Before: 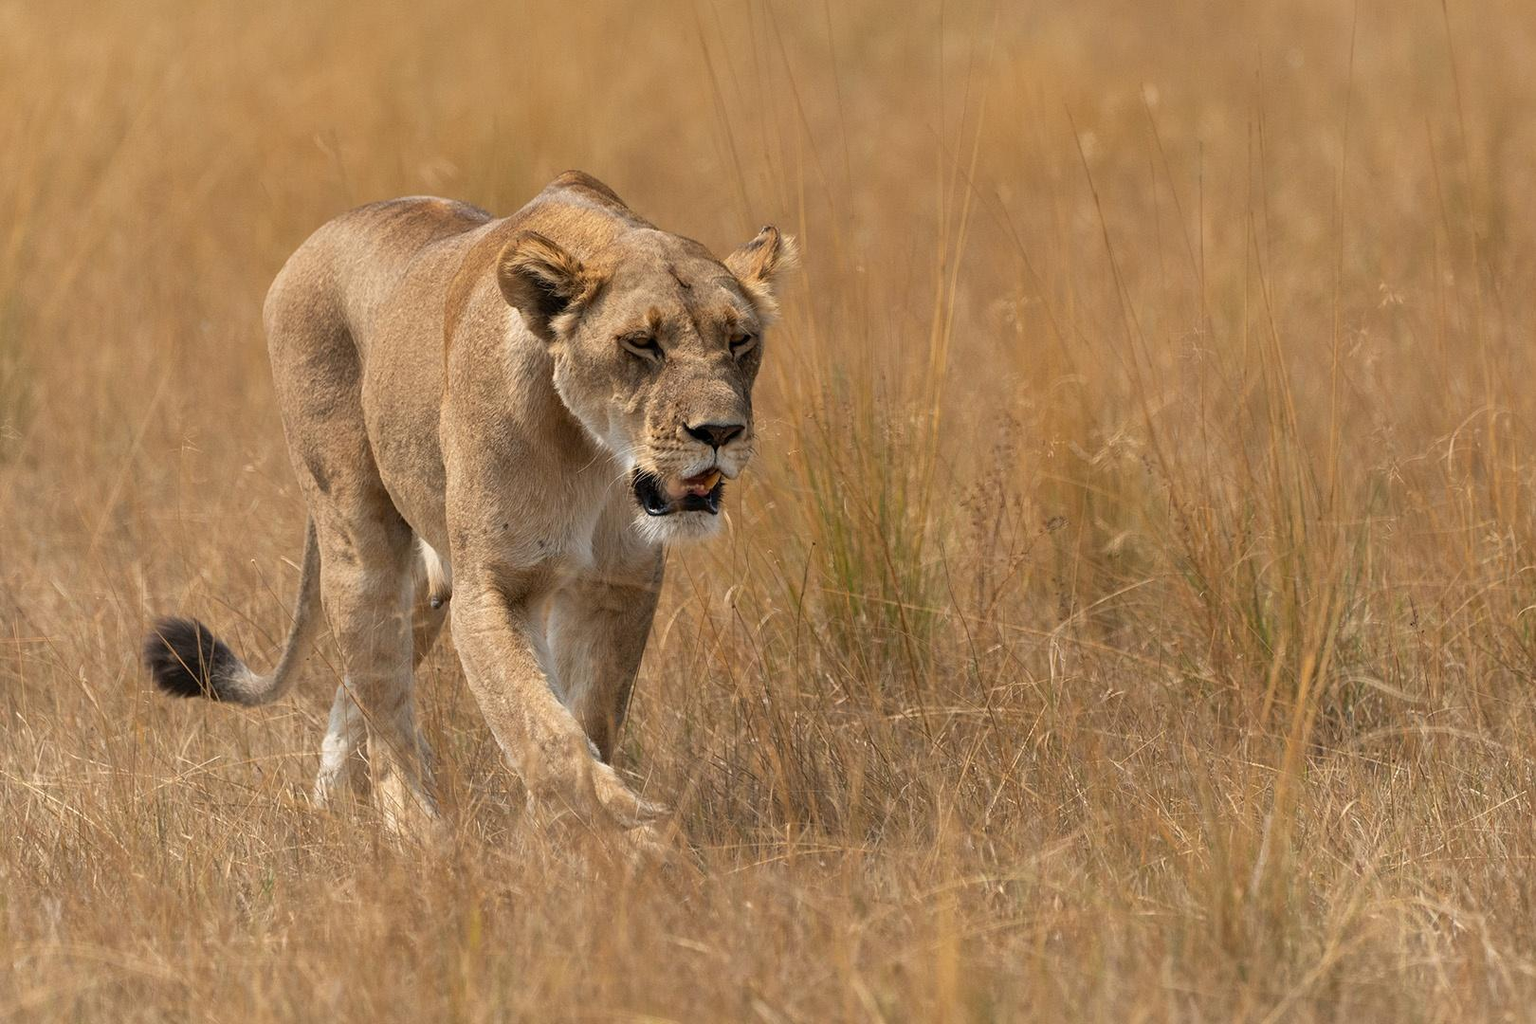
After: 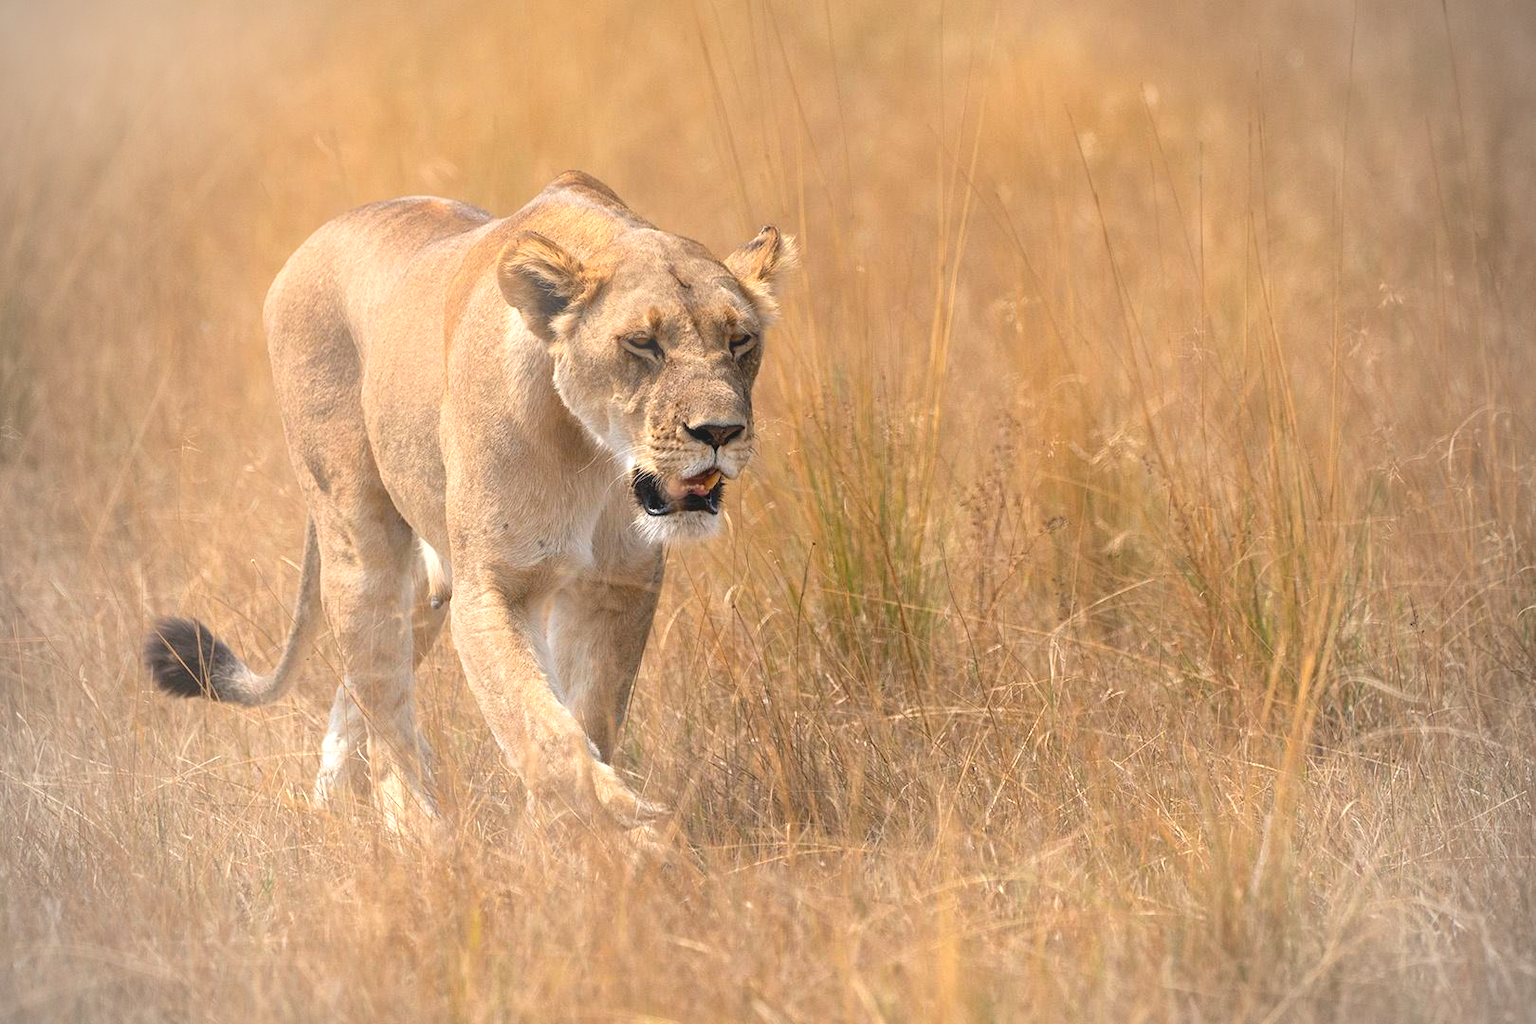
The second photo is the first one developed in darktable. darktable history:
exposure: exposure 0.6 EV, compensate highlight preservation false
vignetting: fall-off start 71.74%
bloom: on, module defaults
white balance: red 1.009, blue 1.027
